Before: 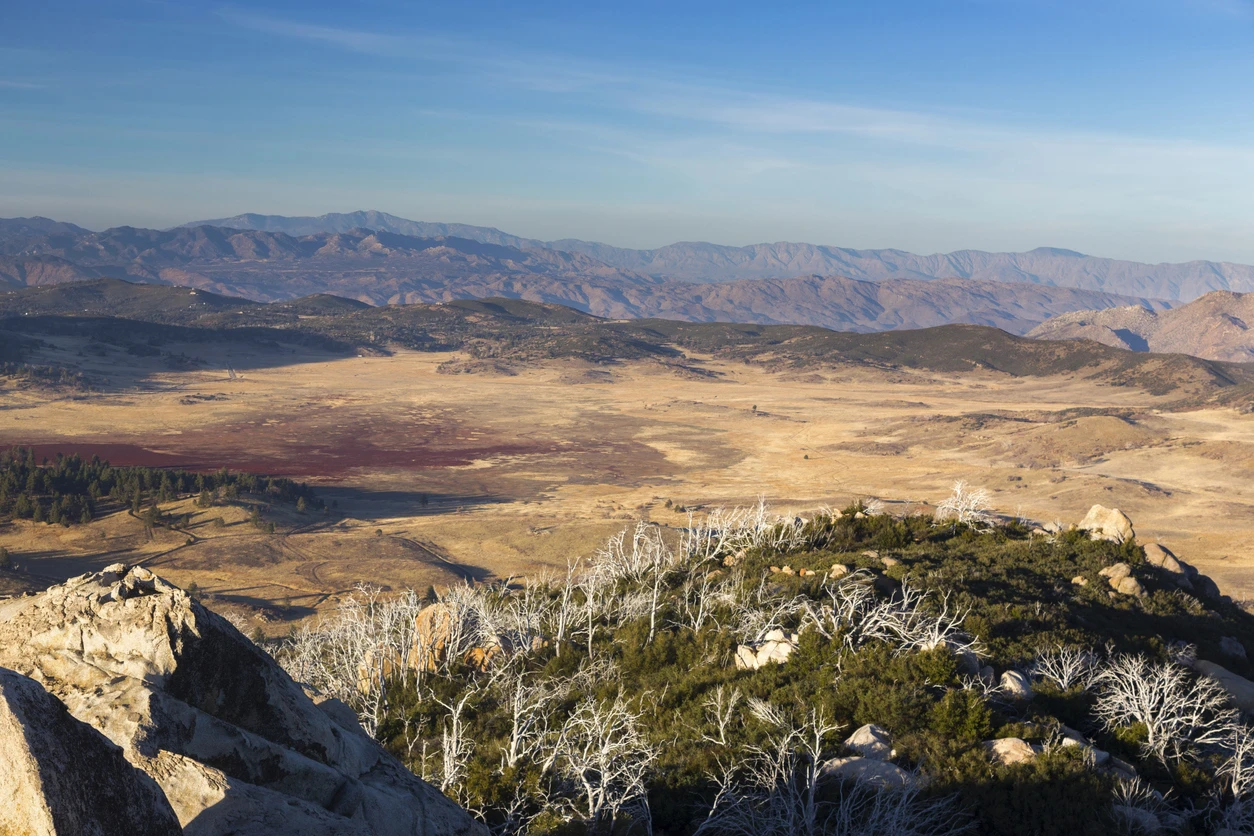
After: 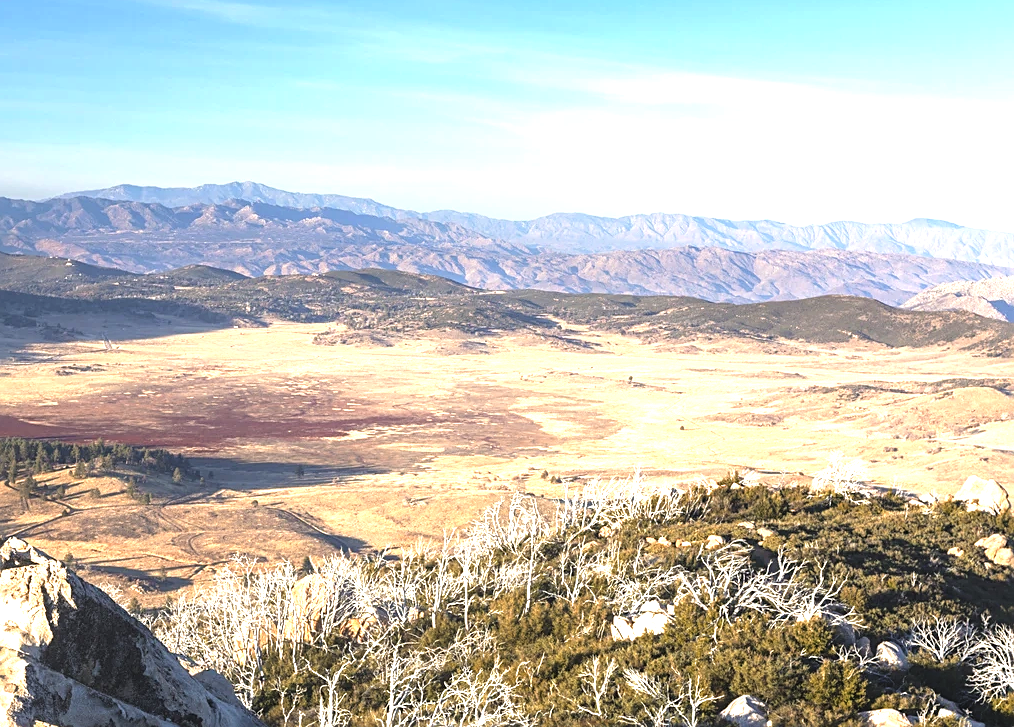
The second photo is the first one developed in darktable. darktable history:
tone equalizer: -8 EV -0.758 EV, -7 EV -0.72 EV, -6 EV -0.627 EV, -5 EV -0.397 EV, -3 EV 0.392 EV, -2 EV 0.6 EV, -1 EV 0.692 EV, +0 EV 0.779 EV
local contrast: detail 109%
color zones: curves: ch1 [(0, 0.455) (0.063, 0.455) (0.286, 0.495) (0.429, 0.5) (0.571, 0.5) (0.714, 0.5) (0.857, 0.5) (1, 0.455)]; ch2 [(0, 0.532) (0.063, 0.521) (0.233, 0.447) (0.429, 0.489) (0.571, 0.5) (0.714, 0.5) (0.857, 0.5) (1, 0.532)]
sharpen: on, module defaults
crop: left 9.967%, top 3.536%, right 9.154%, bottom 9.476%
exposure: black level correction 0, exposure 0.693 EV, compensate highlight preservation false
